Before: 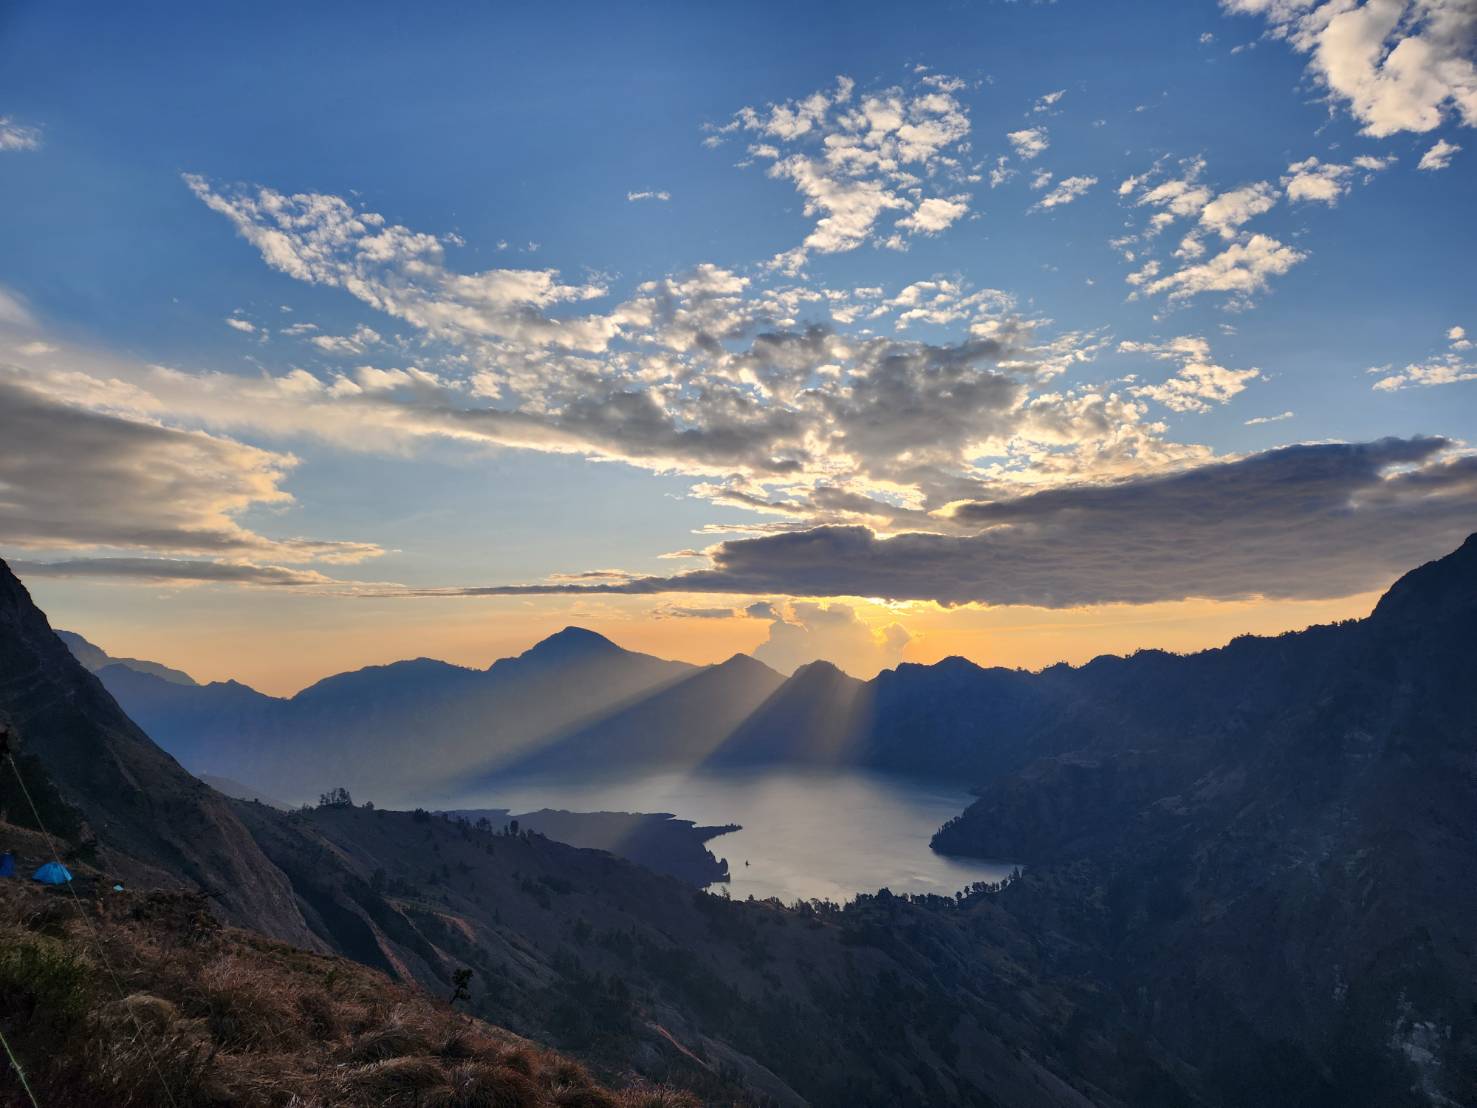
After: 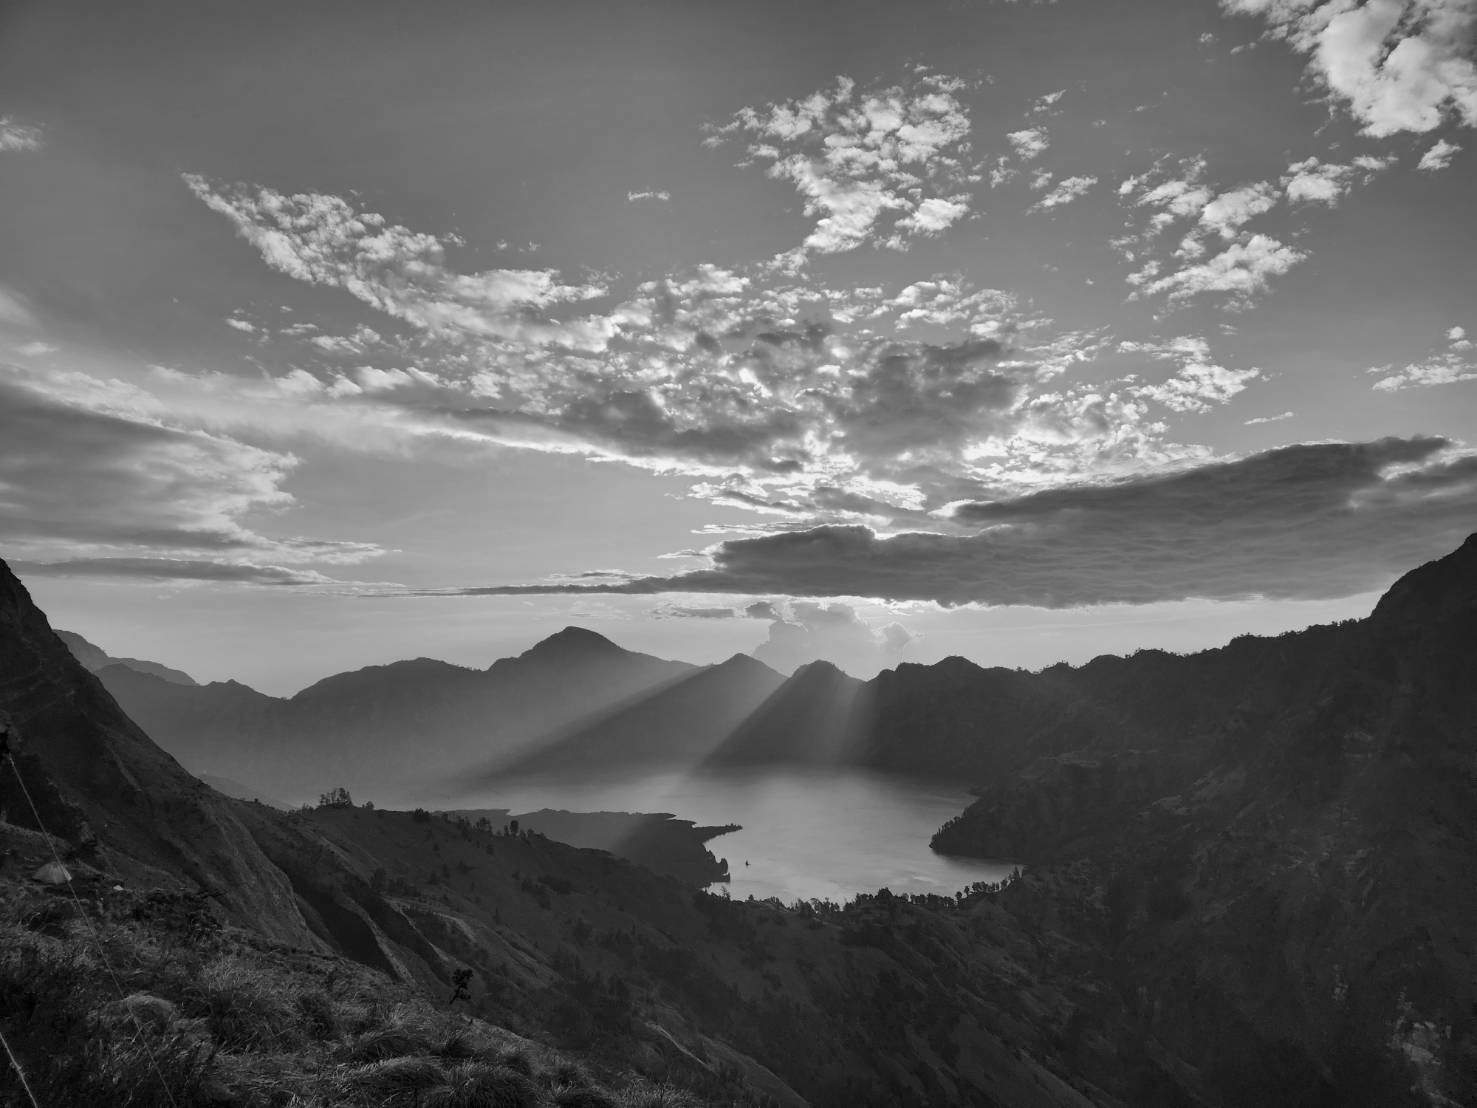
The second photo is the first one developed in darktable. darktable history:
shadows and highlights: shadows 30
monochrome: on, module defaults
color balance rgb: perceptual saturation grading › global saturation 20%, global vibrance 20%
